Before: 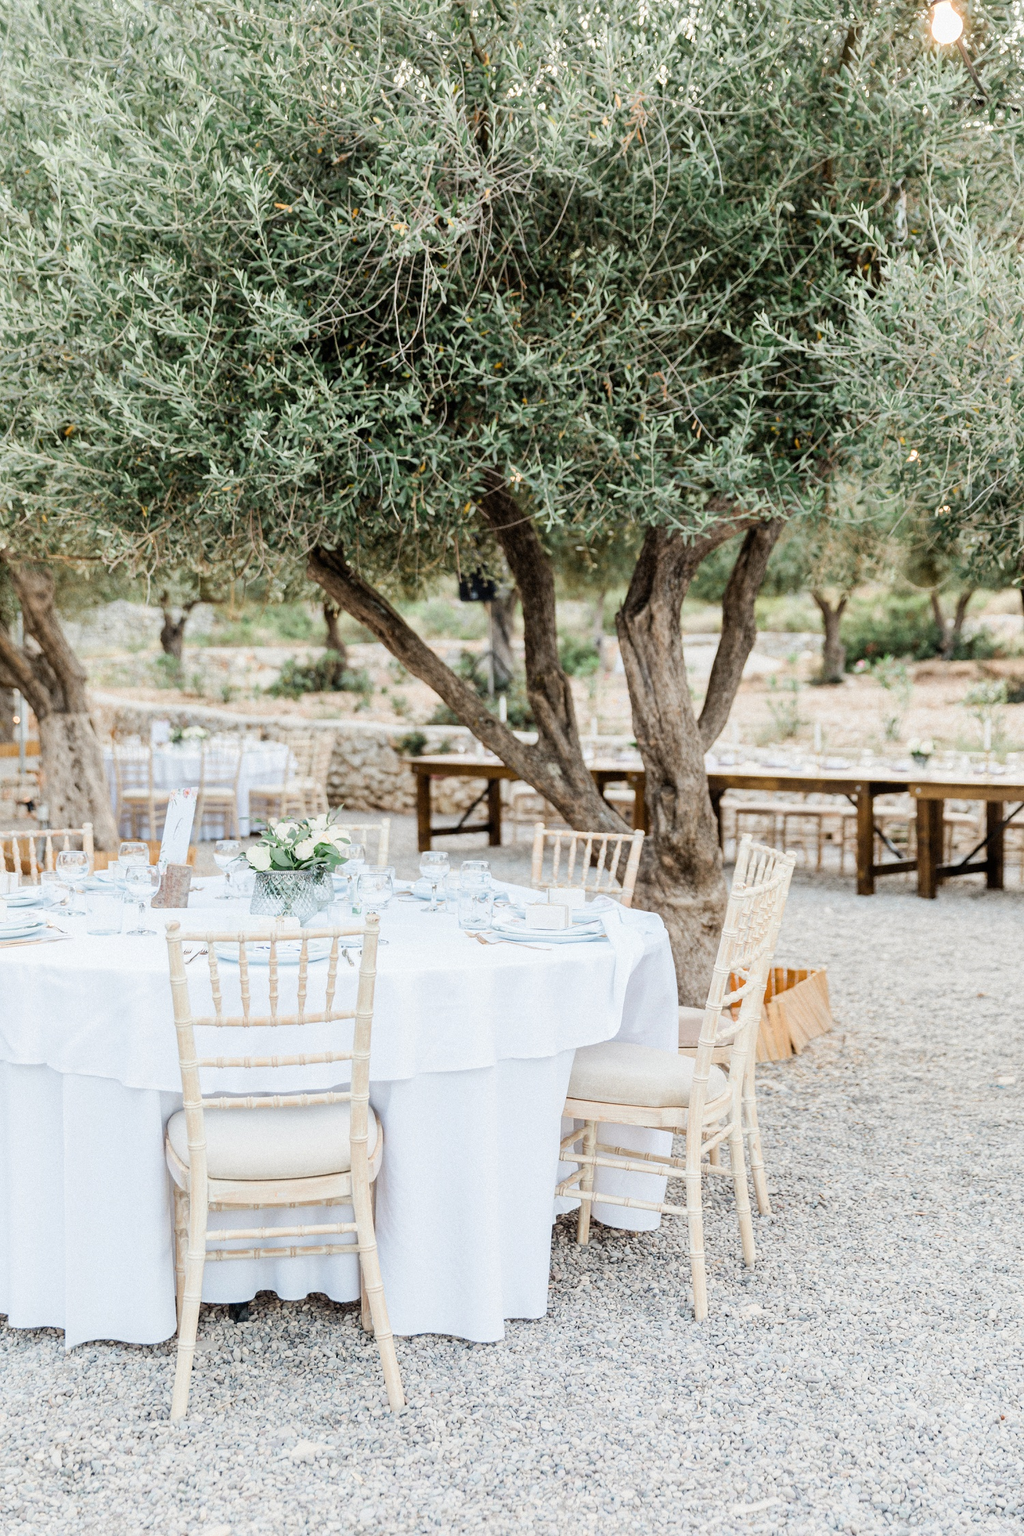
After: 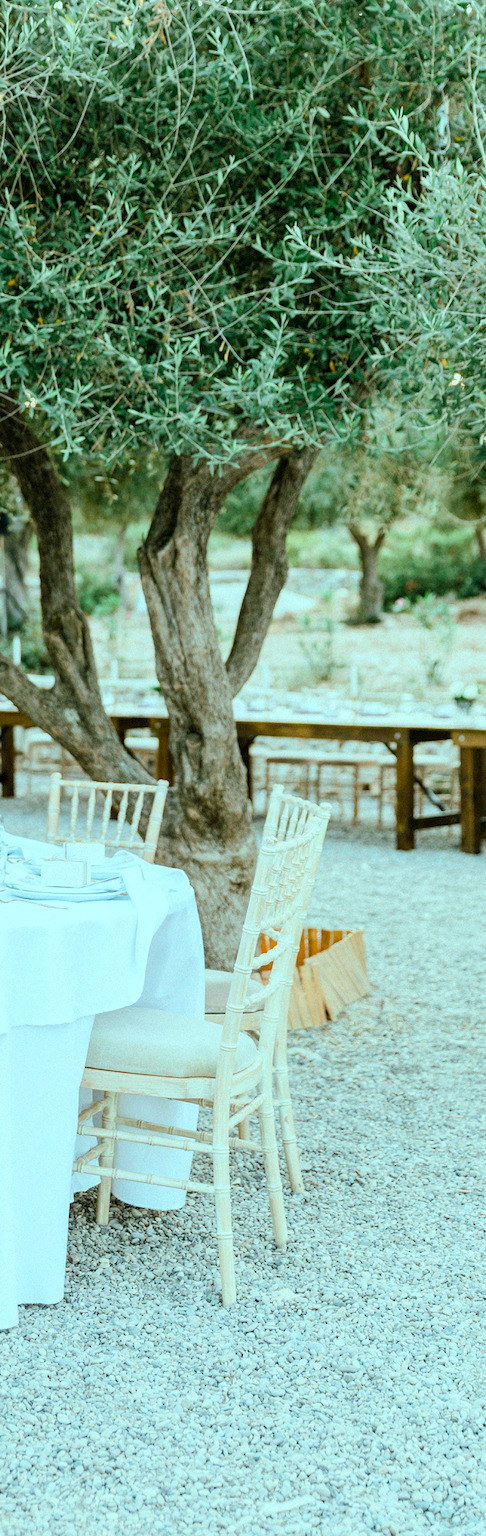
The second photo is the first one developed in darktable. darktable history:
color balance rgb: shadows lift › chroma 11.71%, shadows lift › hue 133.46°, highlights gain › chroma 4%, highlights gain › hue 200.2°, perceptual saturation grading › global saturation 18.05%
crop: left 47.628%, top 6.643%, right 7.874%
